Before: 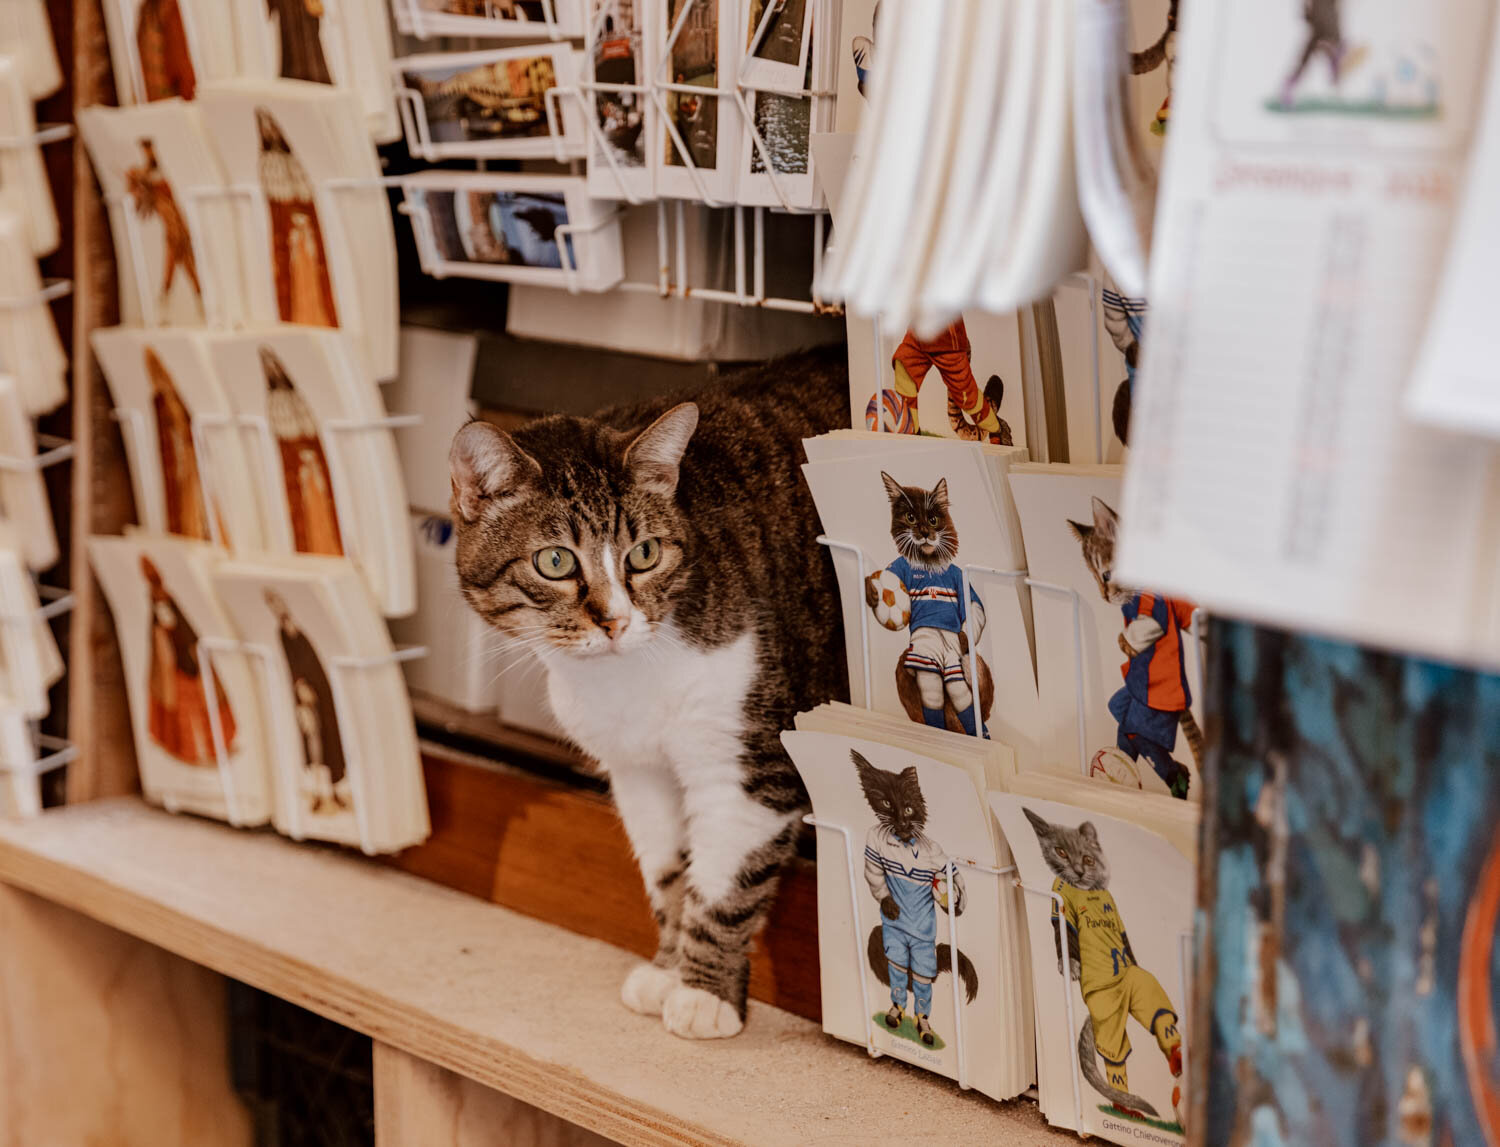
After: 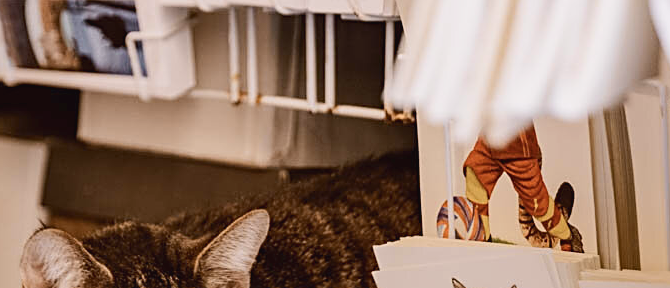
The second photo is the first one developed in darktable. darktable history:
color balance rgb: perceptual saturation grading › global saturation -0.31%, global vibrance -8%, contrast -13%, saturation formula JzAzBz (2021)
sharpen: on, module defaults
crop: left 28.64%, top 16.832%, right 26.637%, bottom 58.055%
tone curve: curves: ch0 [(0.003, 0.029) (0.202, 0.232) (0.46, 0.56) (0.611, 0.739) (0.843, 0.941) (1, 0.99)]; ch1 [(0, 0) (0.35, 0.356) (0.45, 0.453) (0.508, 0.515) (0.617, 0.601) (1, 1)]; ch2 [(0, 0) (0.456, 0.469) (0.5, 0.5) (0.556, 0.566) (0.635, 0.642) (1, 1)], color space Lab, independent channels, preserve colors none
